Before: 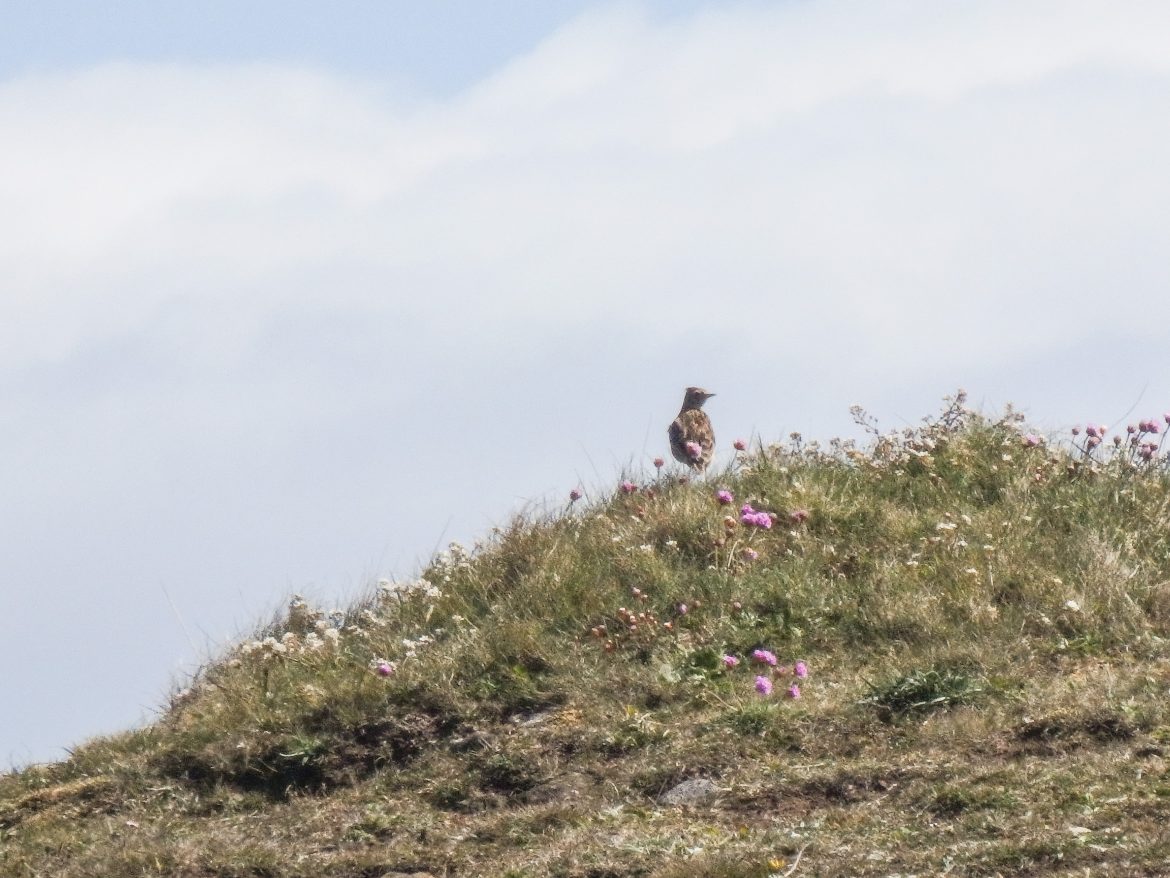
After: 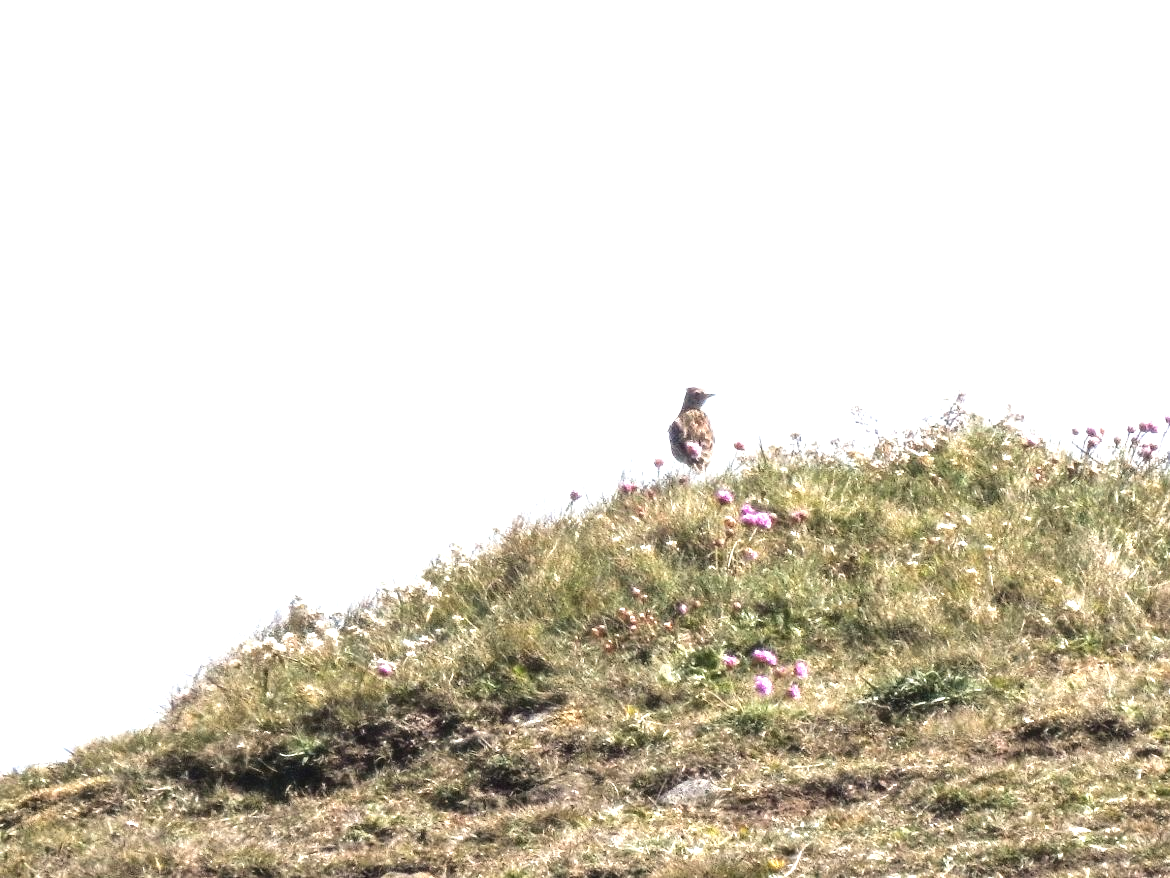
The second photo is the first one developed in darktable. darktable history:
tone equalizer: -8 EV -0.417 EV, -7 EV -0.389 EV, -6 EV -0.333 EV, -5 EV -0.222 EV, -3 EV 0.222 EV, -2 EV 0.333 EV, -1 EV 0.389 EV, +0 EV 0.417 EV, edges refinement/feathering 500, mask exposure compensation -1.57 EV, preserve details no
exposure: black level correction 0, exposure 0.7 EV, compensate exposure bias true, compensate highlight preservation false
